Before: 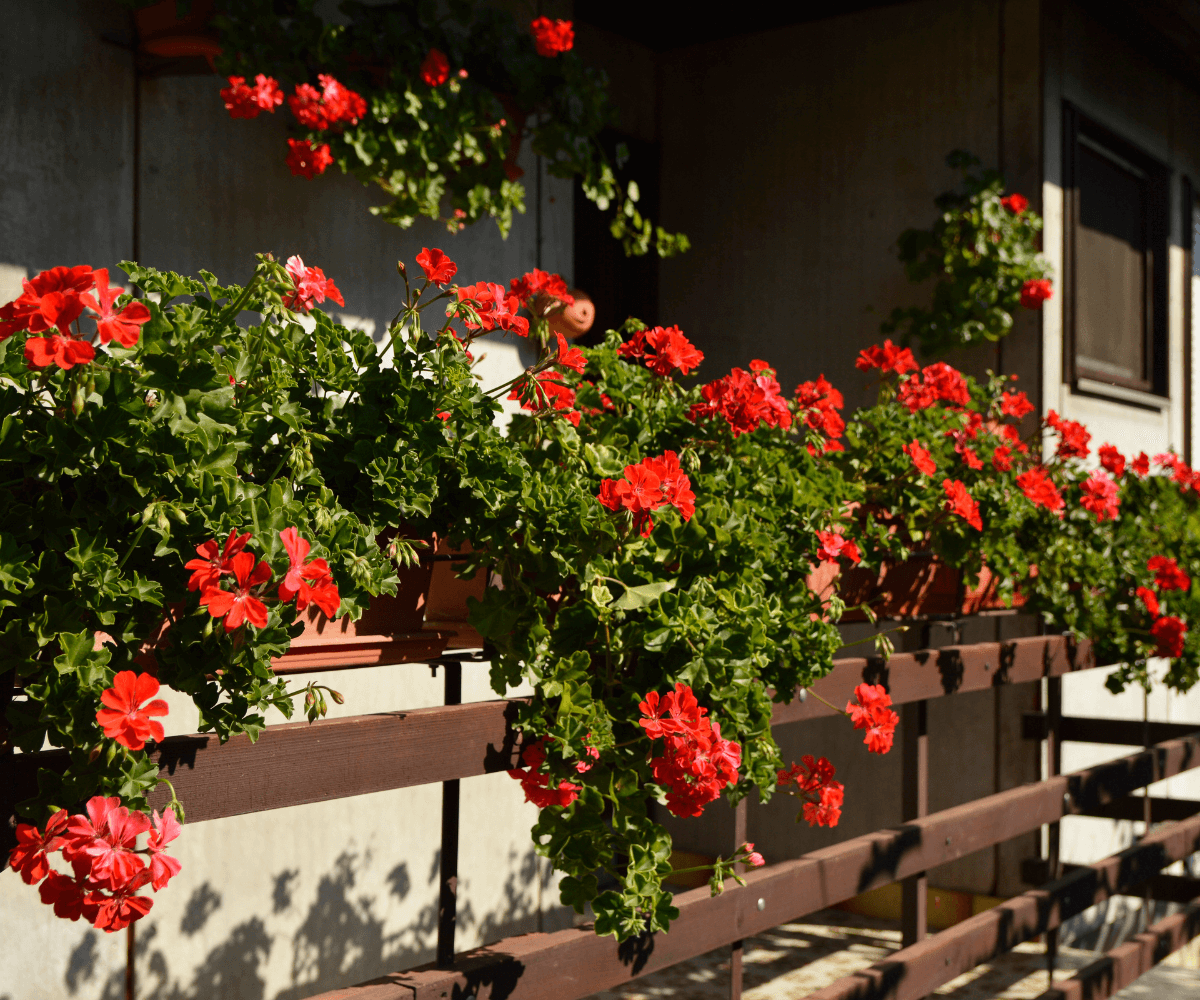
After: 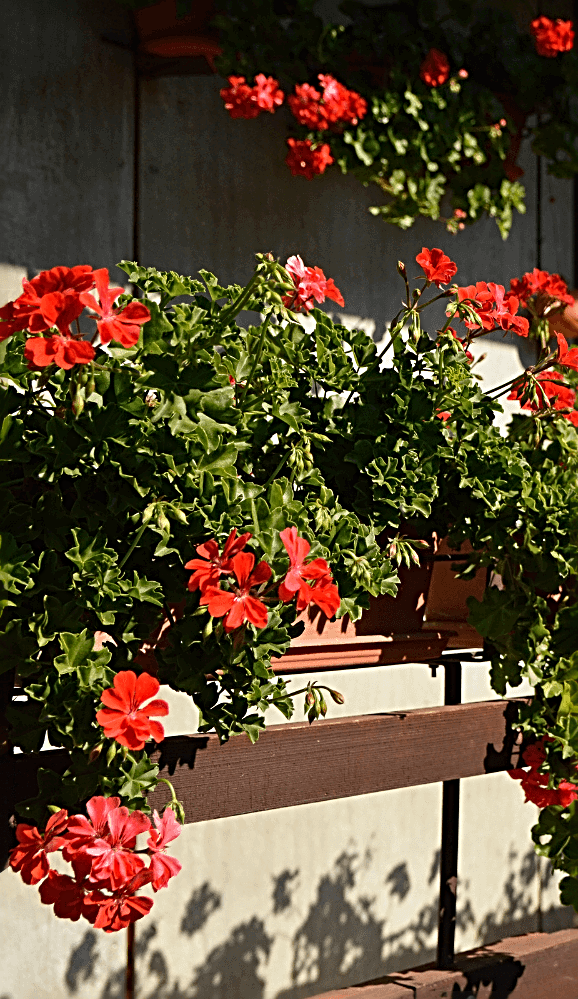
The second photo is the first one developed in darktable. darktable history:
crop and rotate: left 0.052%, top 0%, right 51.773%
sharpen: radius 3.017, amount 0.771
